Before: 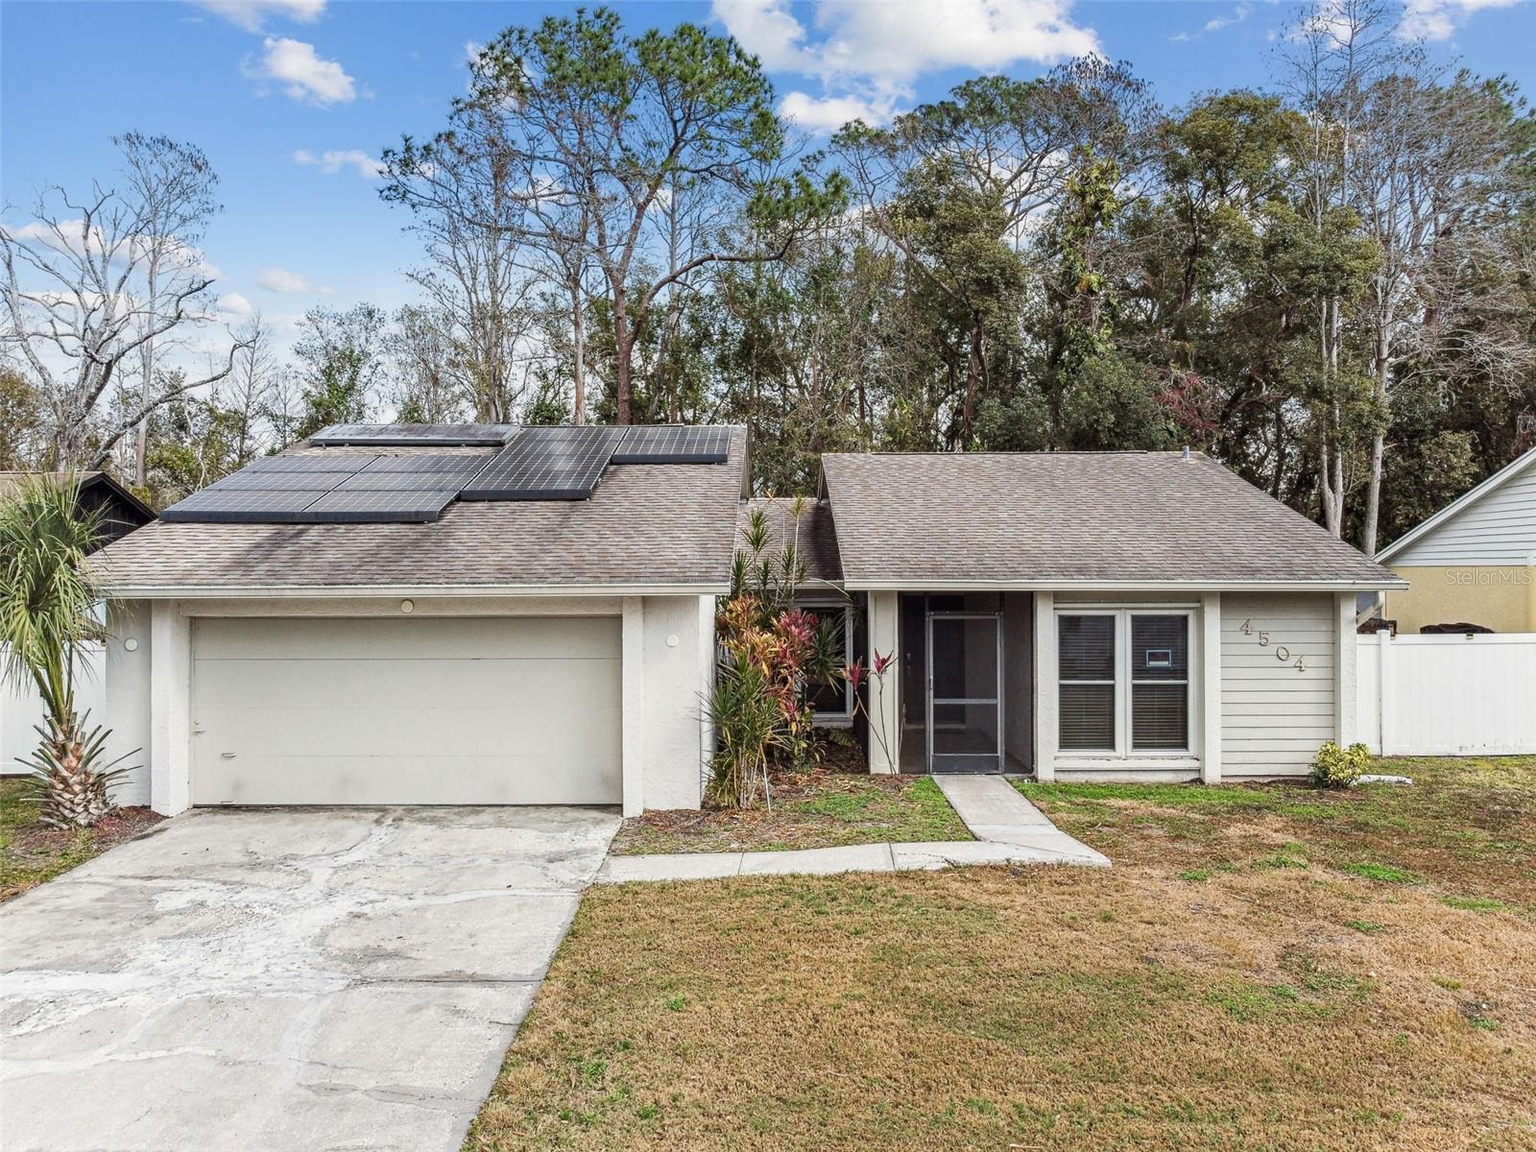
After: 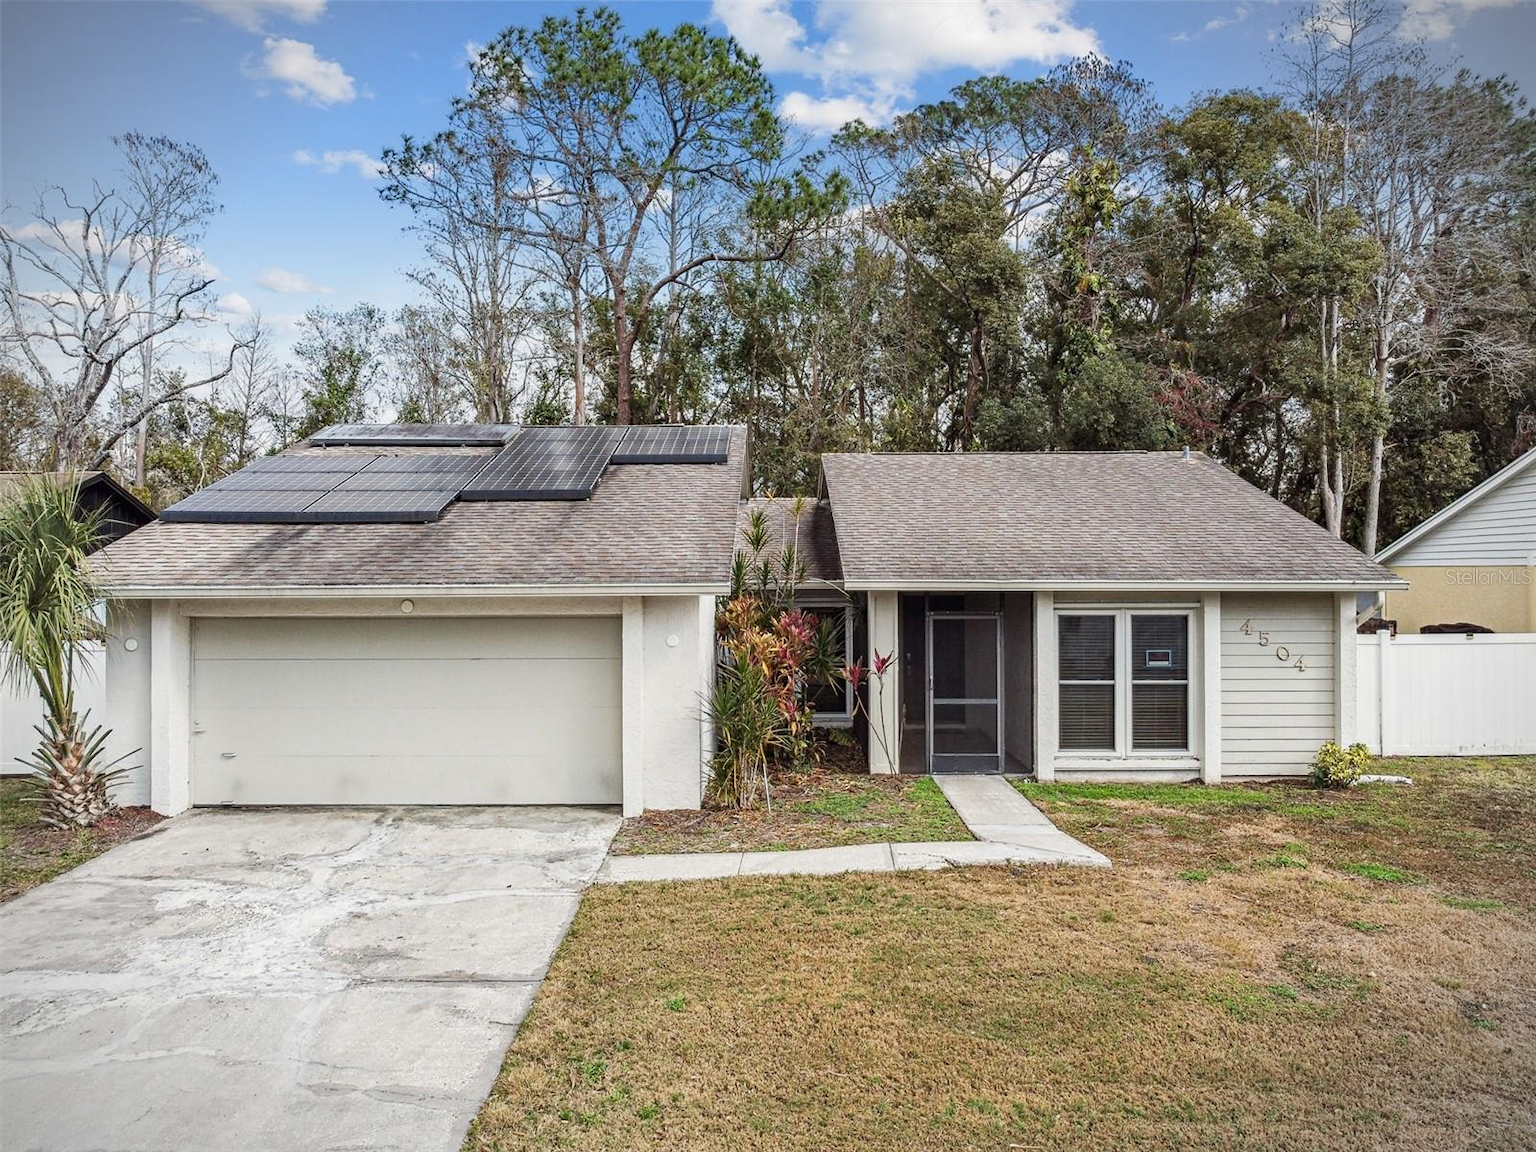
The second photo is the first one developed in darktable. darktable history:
vignetting: fall-off start 88.88%, fall-off radius 43.32%, center (-0.012, 0), width/height ratio 1.169, unbound false
